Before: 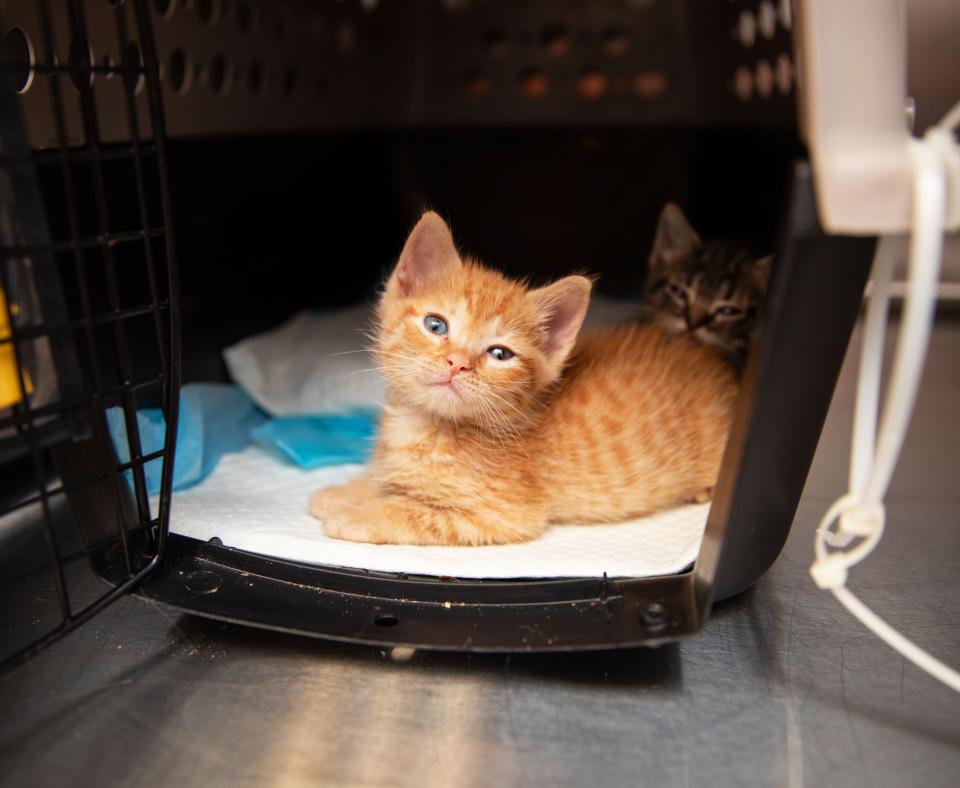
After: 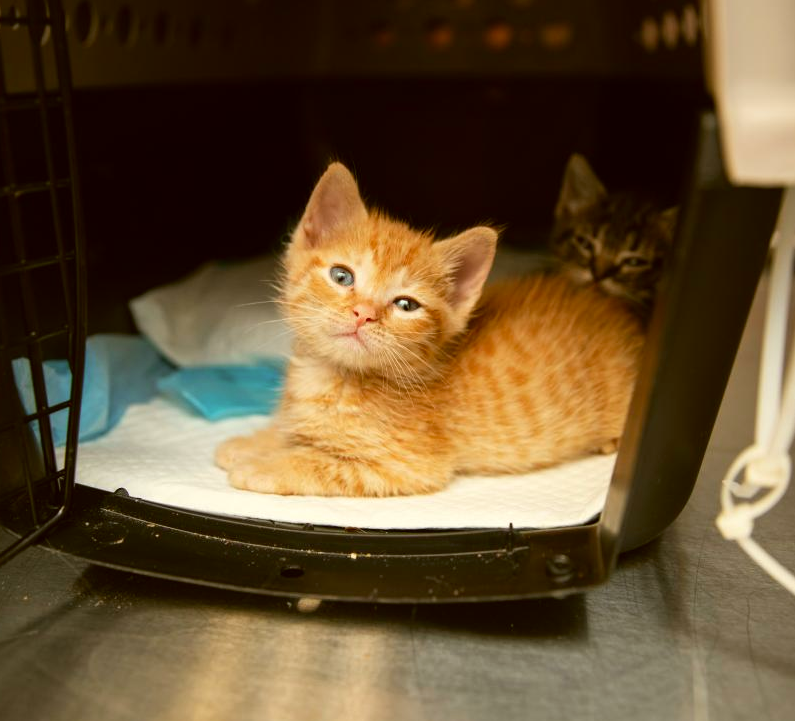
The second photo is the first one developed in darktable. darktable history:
color correction: highlights a* -1.43, highlights b* 10.12, shadows a* 0.395, shadows b* 19.35
crop: left 9.807%, top 6.259%, right 7.334%, bottom 2.177%
